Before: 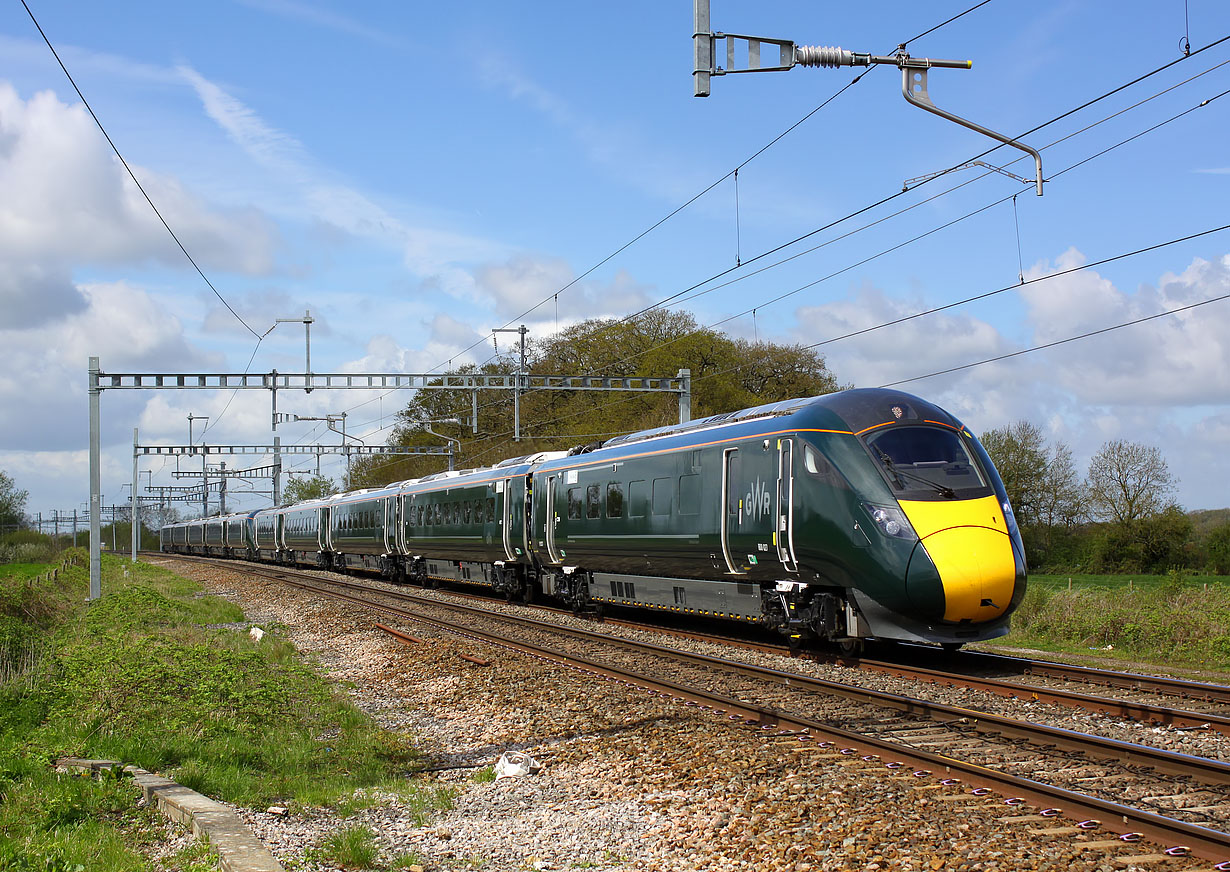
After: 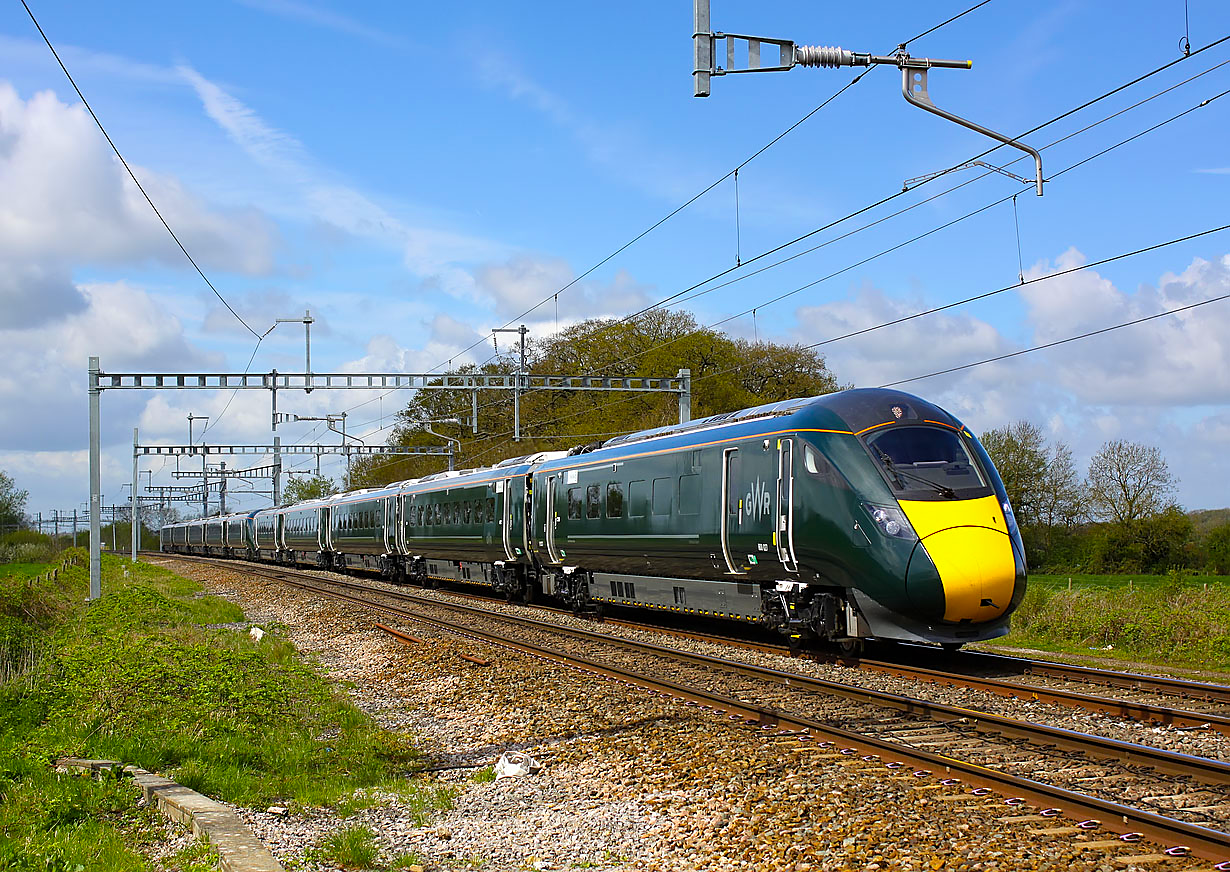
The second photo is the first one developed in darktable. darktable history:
sharpen: radius 1.841, amount 0.393, threshold 1.548
contrast brightness saturation: saturation -0.061
color balance rgb: perceptual saturation grading › global saturation 29.844%, global vibrance 20%
